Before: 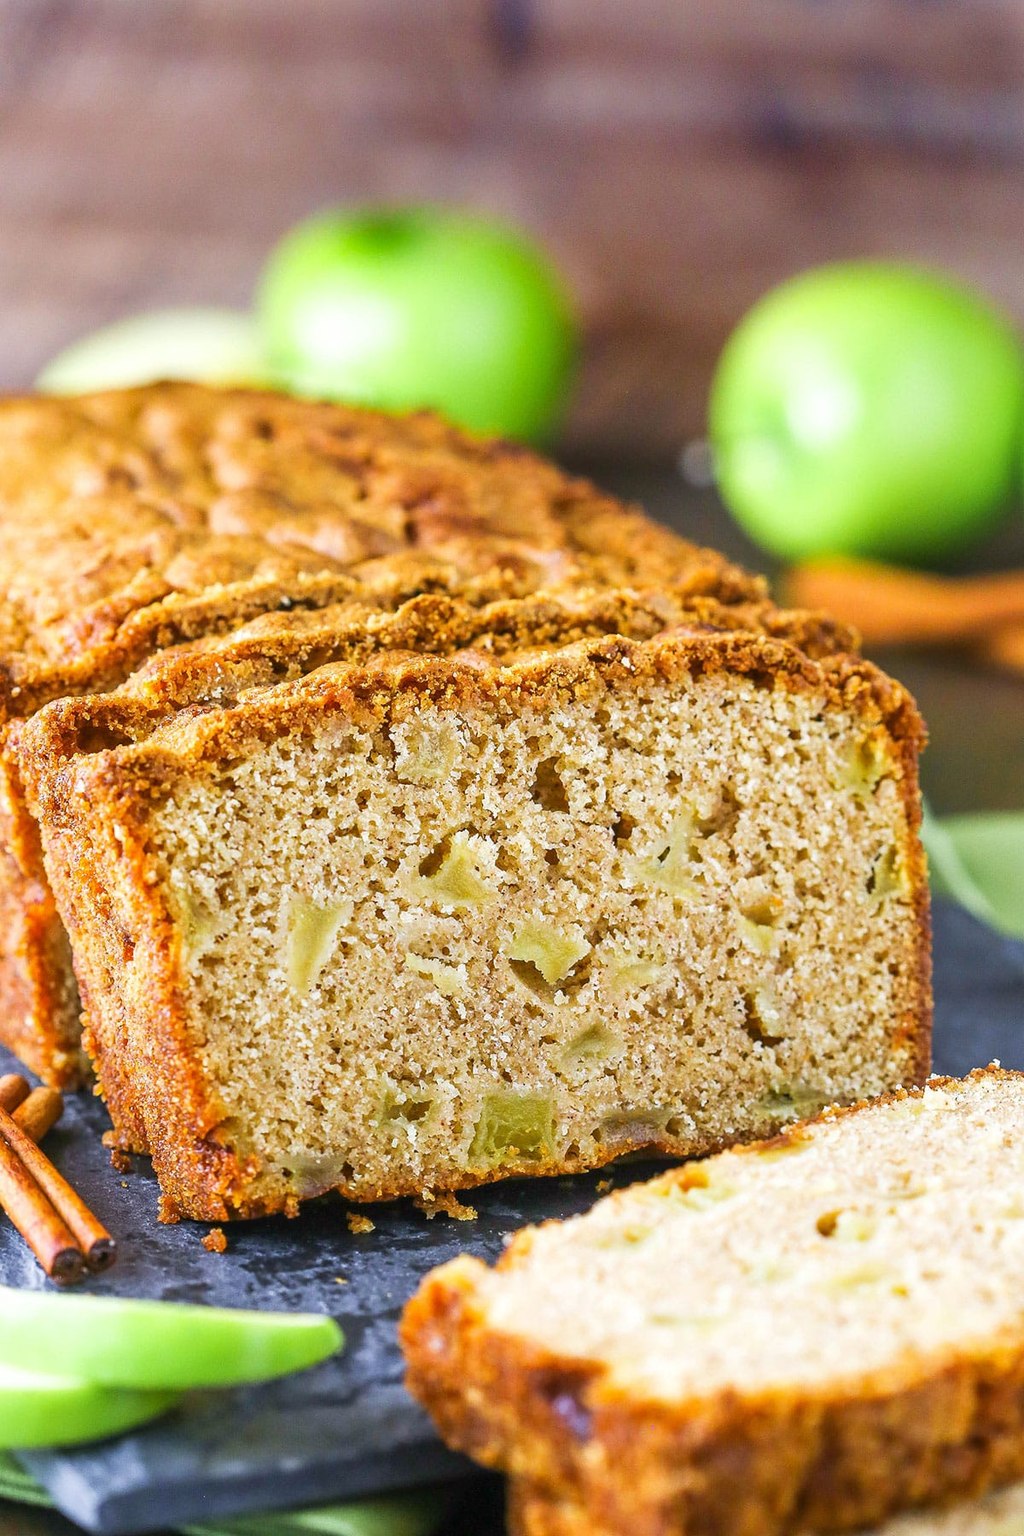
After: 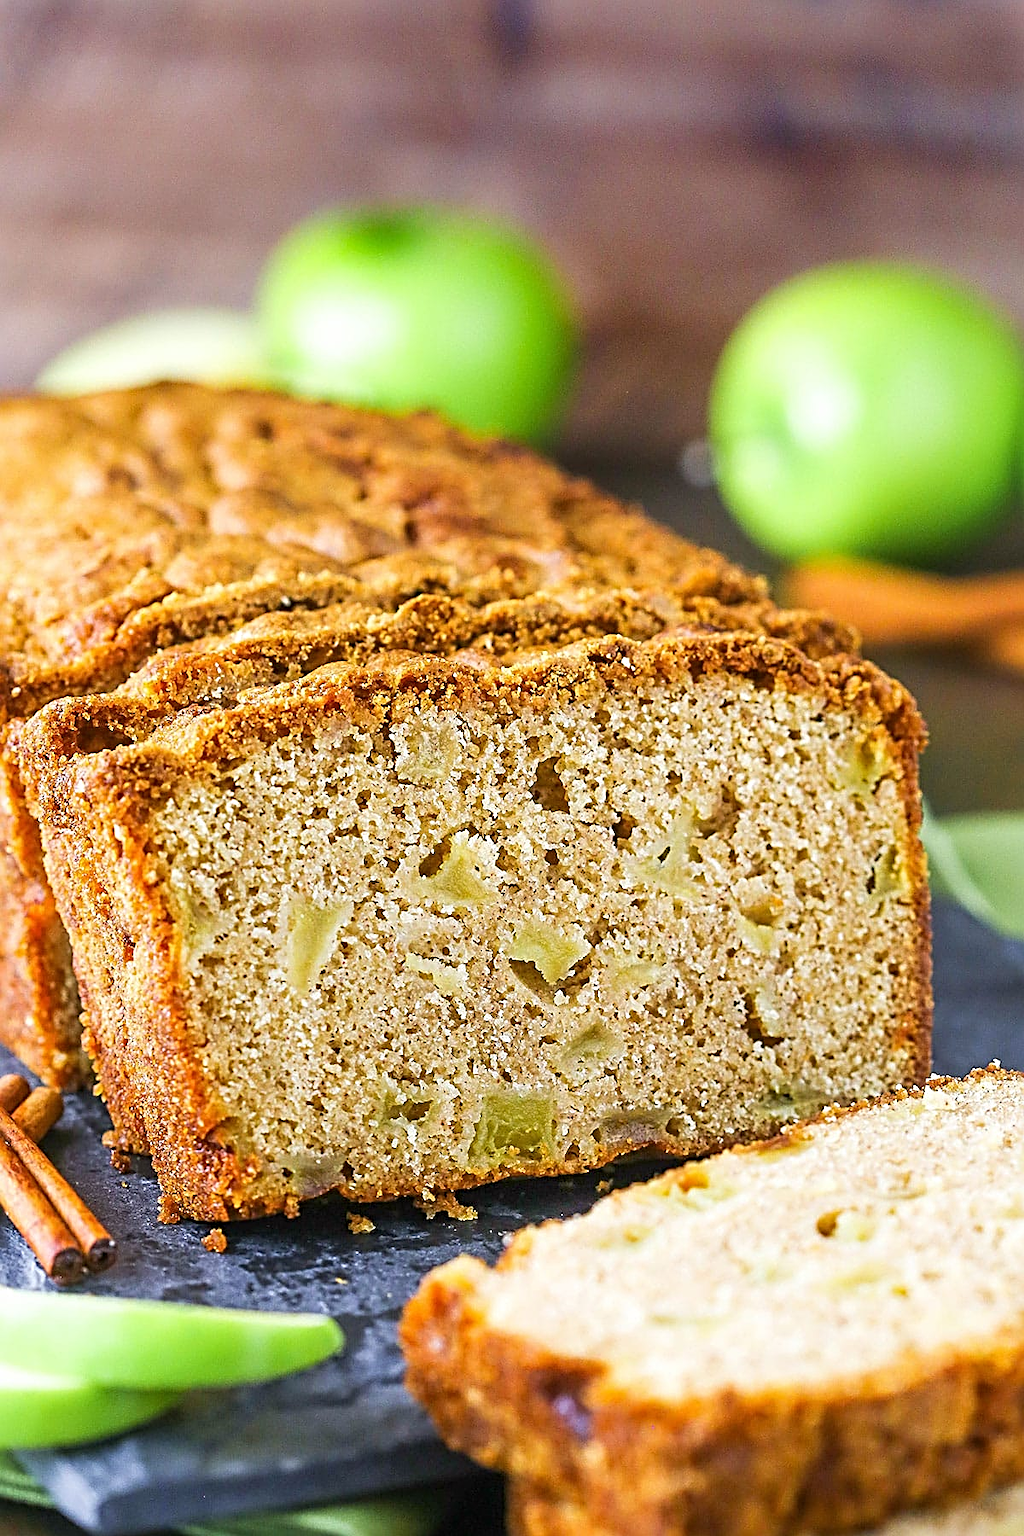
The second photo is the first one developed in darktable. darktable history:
sharpen: radius 3.069, amount 0.757
